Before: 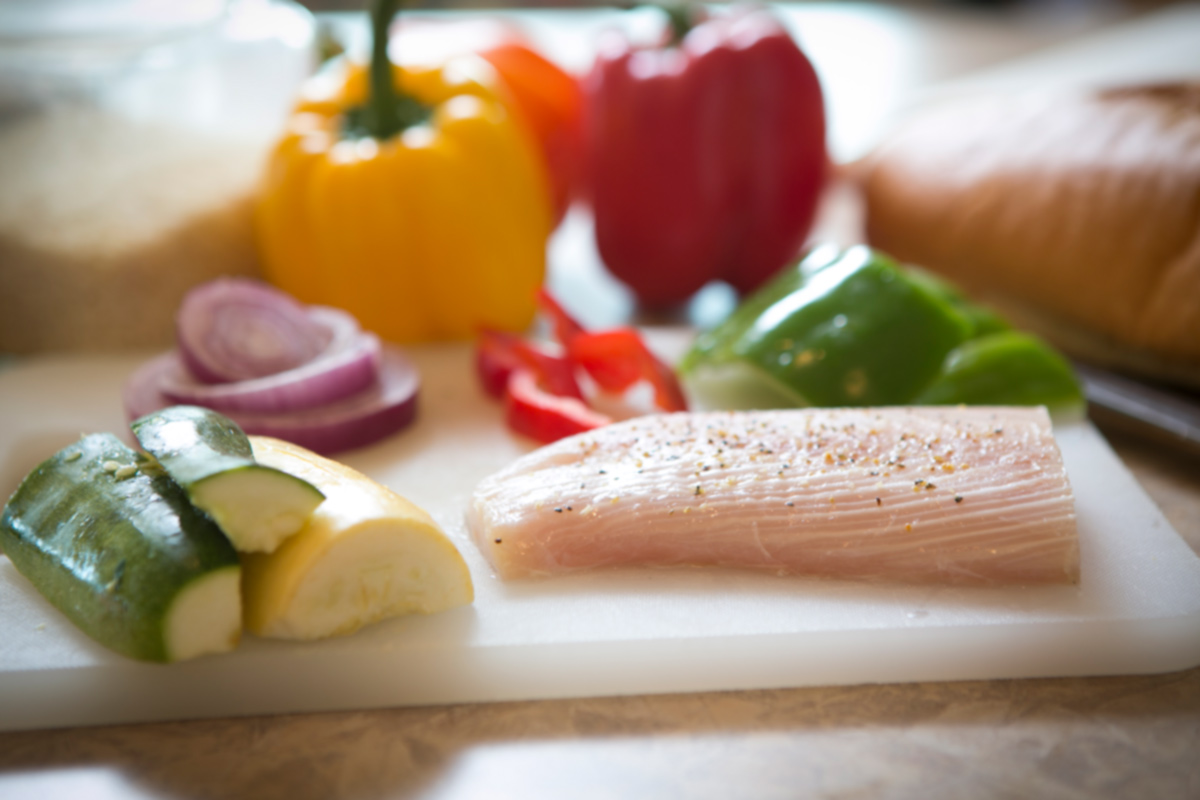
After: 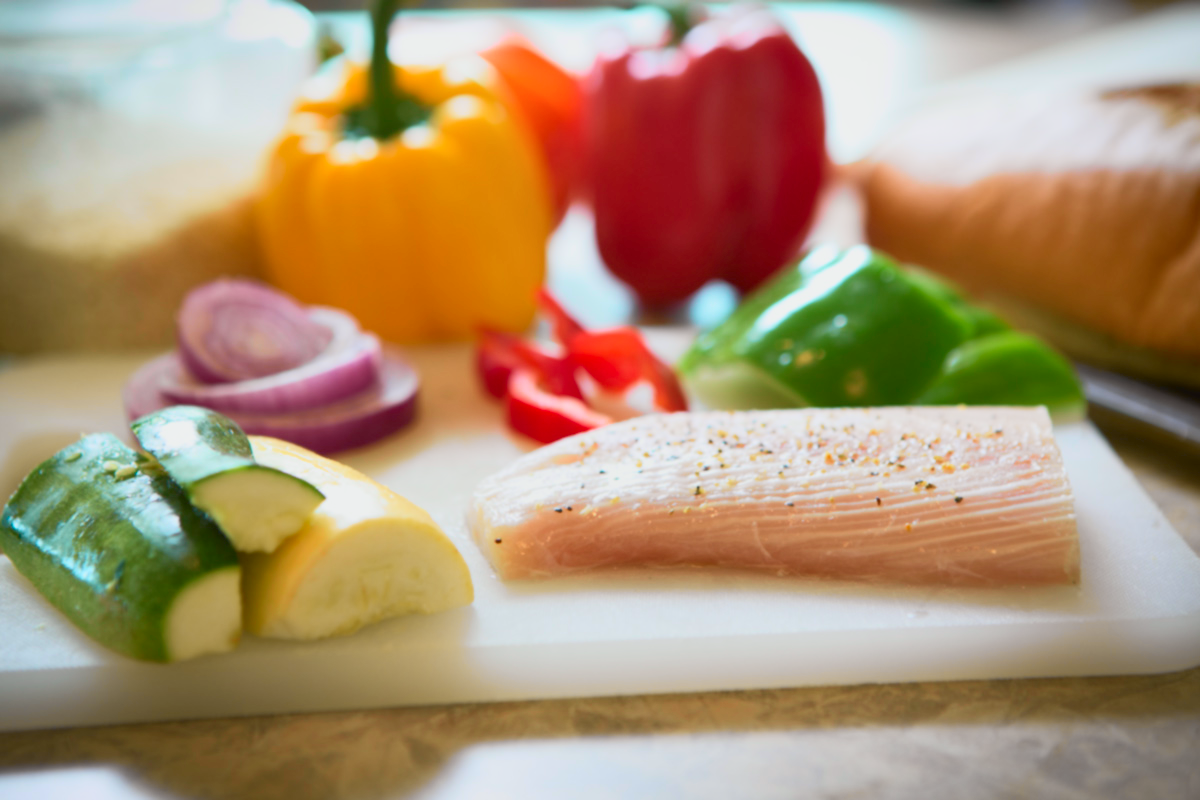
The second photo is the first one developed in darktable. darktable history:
shadows and highlights: soften with gaussian
rgb curve: curves: ch0 [(0, 0) (0.093, 0.159) (0.241, 0.265) (0.414, 0.42) (1, 1)], compensate middle gray true, preserve colors basic power
tone curve: curves: ch0 [(0, 0.022) (0.114, 0.088) (0.282, 0.316) (0.446, 0.511) (0.613, 0.693) (0.786, 0.843) (0.999, 0.949)]; ch1 [(0, 0) (0.395, 0.343) (0.463, 0.427) (0.486, 0.474) (0.503, 0.5) (0.535, 0.522) (0.555, 0.566) (0.594, 0.614) (0.755, 0.793) (1, 1)]; ch2 [(0, 0) (0.369, 0.388) (0.449, 0.431) (0.501, 0.5) (0.528, 0.517) (0.561, 0.59) (0.612, 0.646) (0.697, 0.721) (1, 1)], color space Lab, independent channels, preserve colors none
